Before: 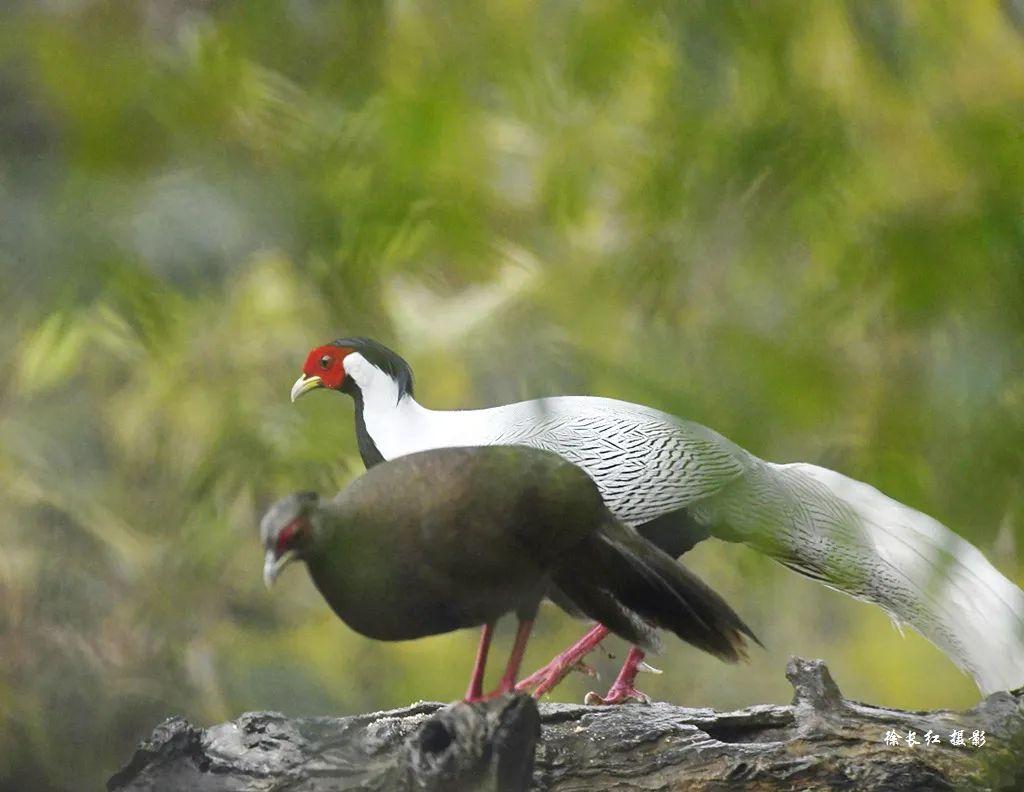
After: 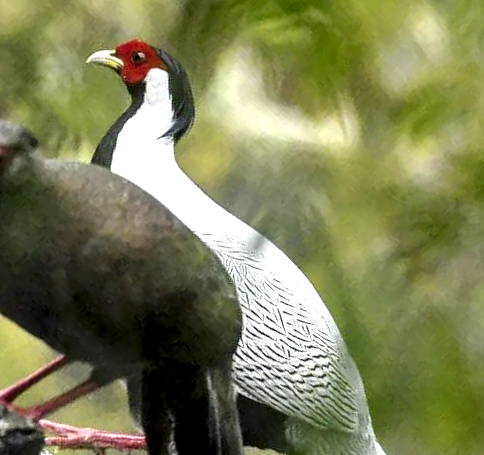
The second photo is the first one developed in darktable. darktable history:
local contrast: detail 205%
crop and rotate: angle -45.37°, top 16.21%, right 0.973%, bottom 11.695%
